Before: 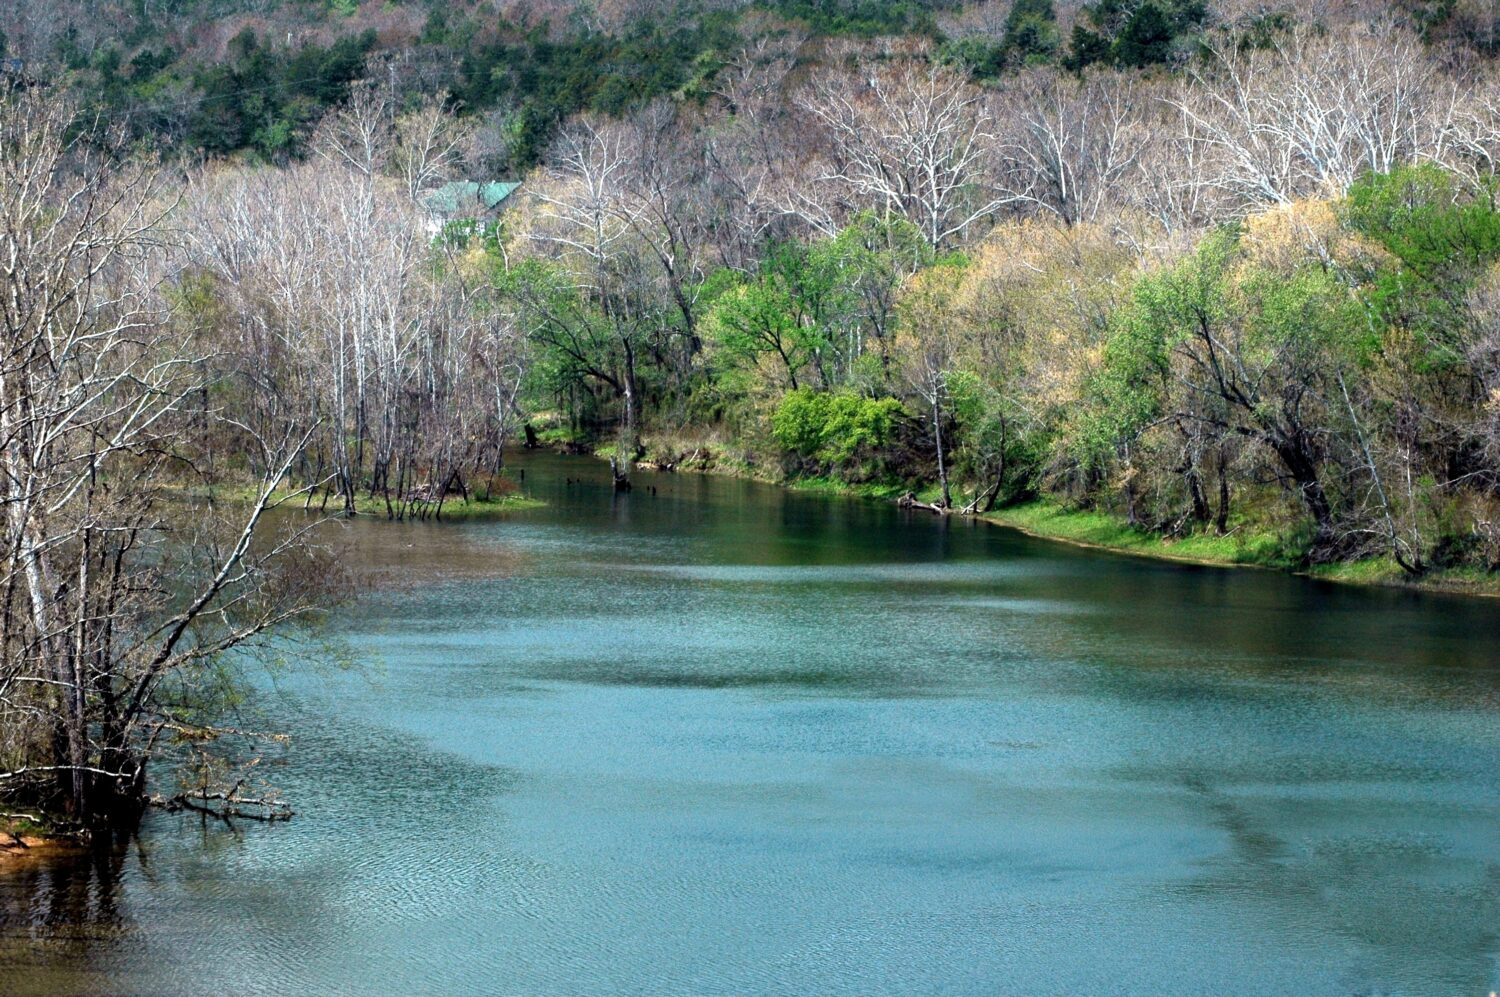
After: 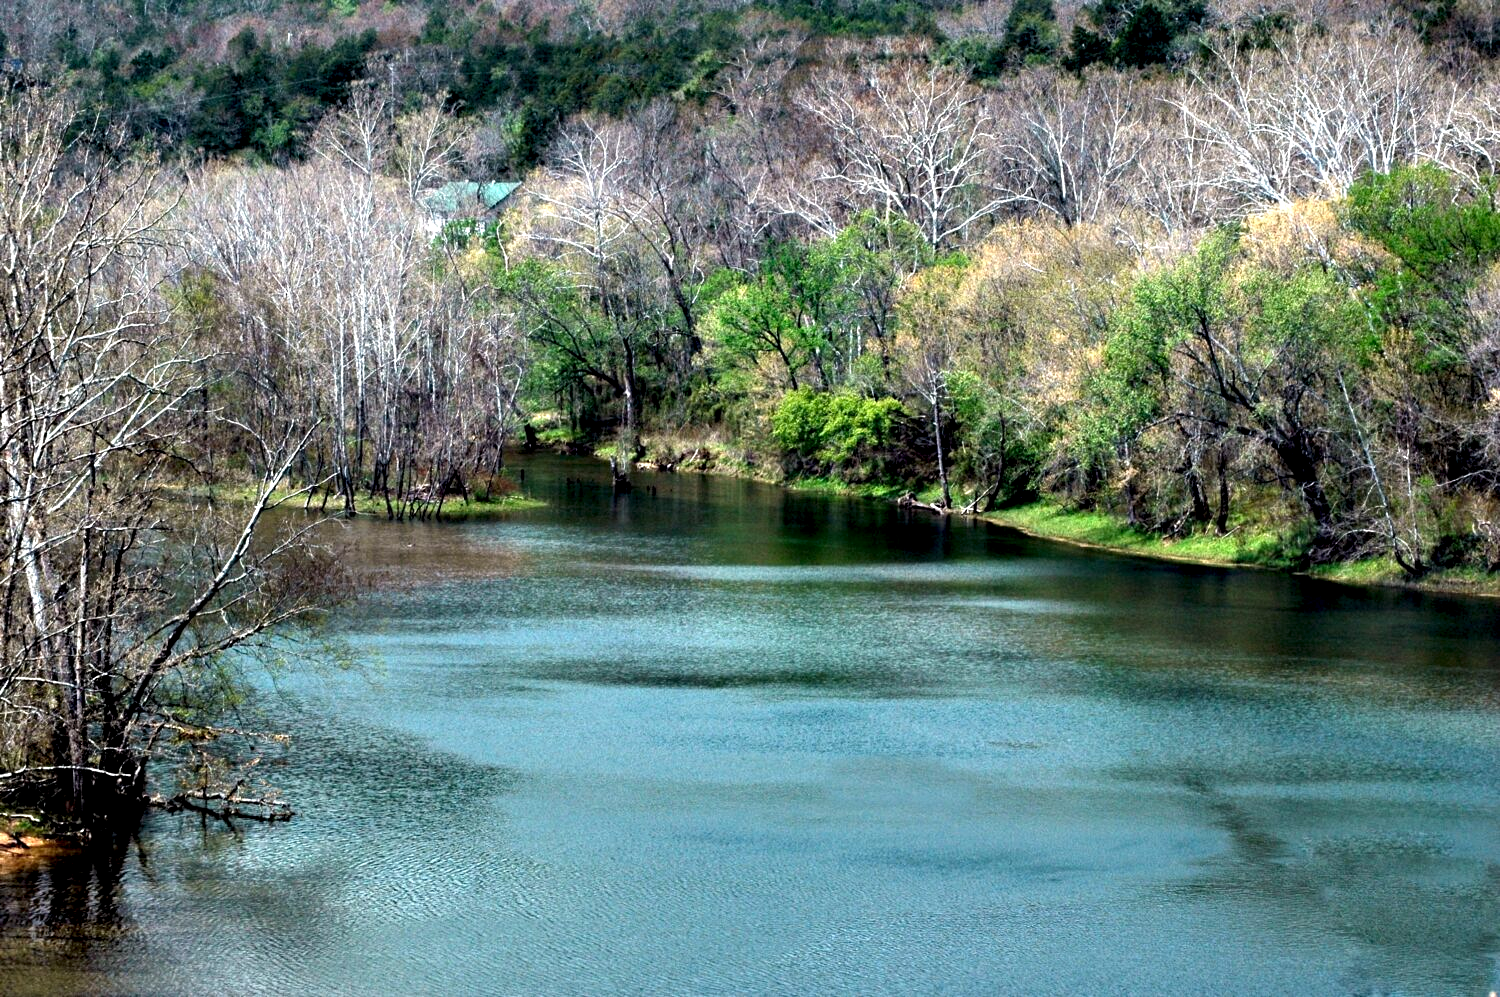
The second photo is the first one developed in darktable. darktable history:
contrast equalizer: octaves 7, y [[0.6 ×6], [0.55 ×6], [0 ×6], [0 ×6], [0 ×6]]
tone equalizer: edges refinement/feathering 500, mask exposure compensation -1.57 EV, preserve details no
